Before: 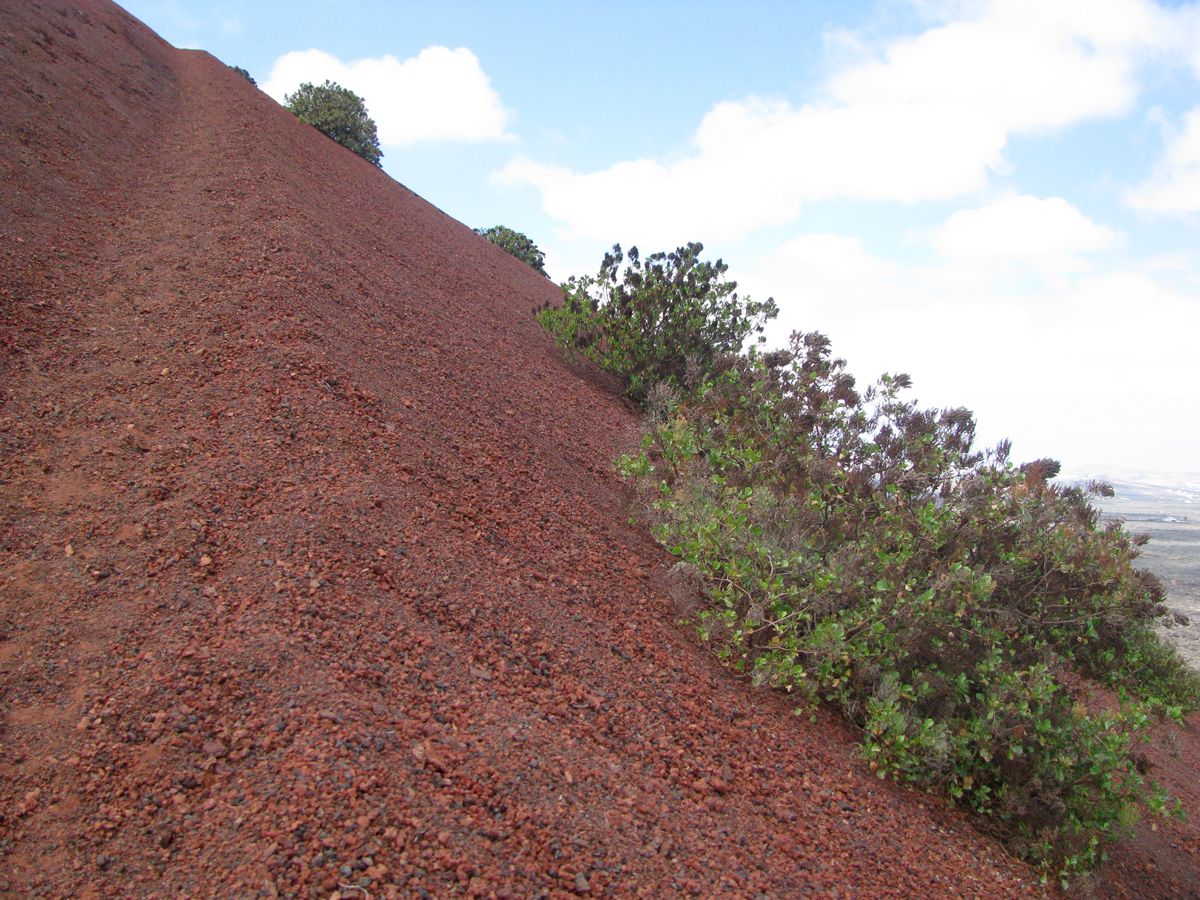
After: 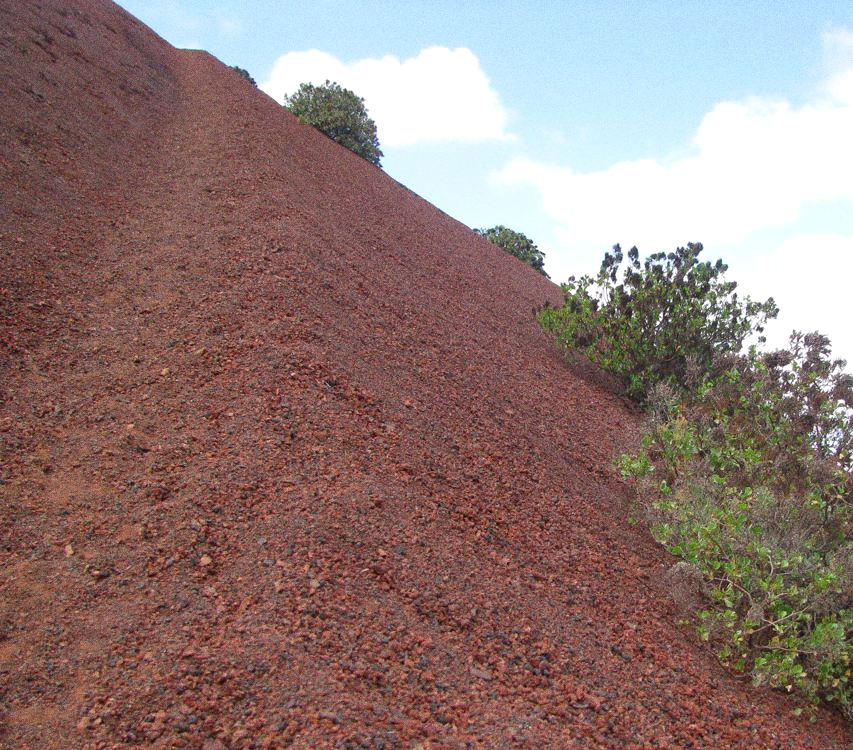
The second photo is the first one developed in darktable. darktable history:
crop: right 28.885%, bottom 16.626%
grain: coarseness 0.09 ISO, strength 40%
exposure: exposure 0.081 EV, compensate highlight preservation false
